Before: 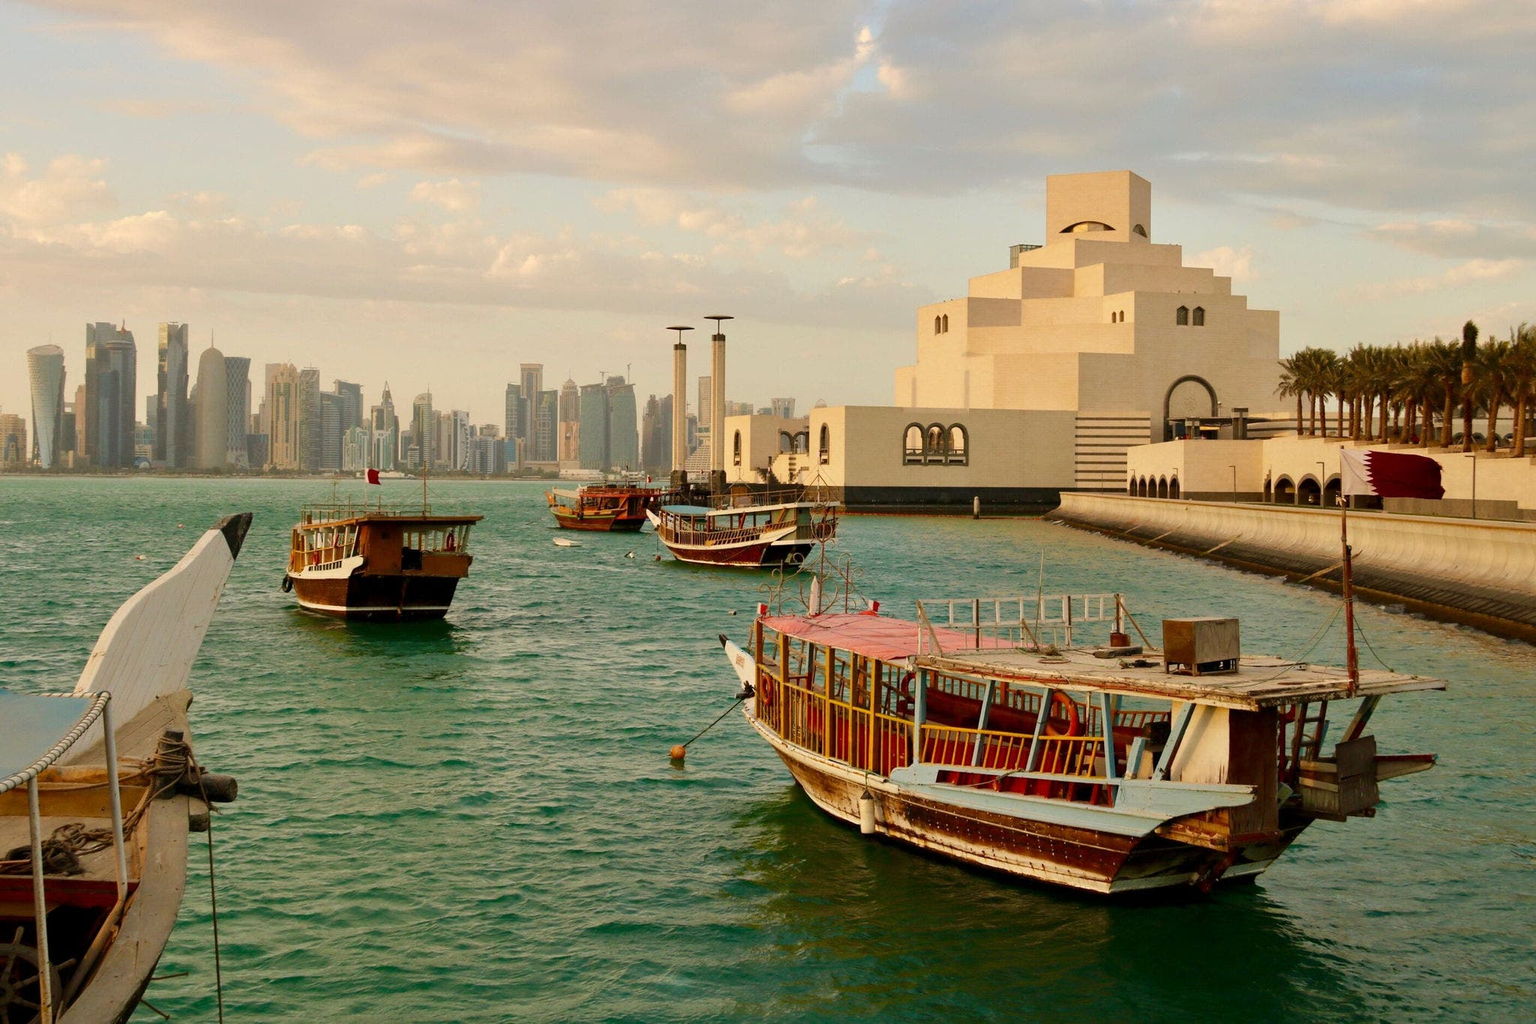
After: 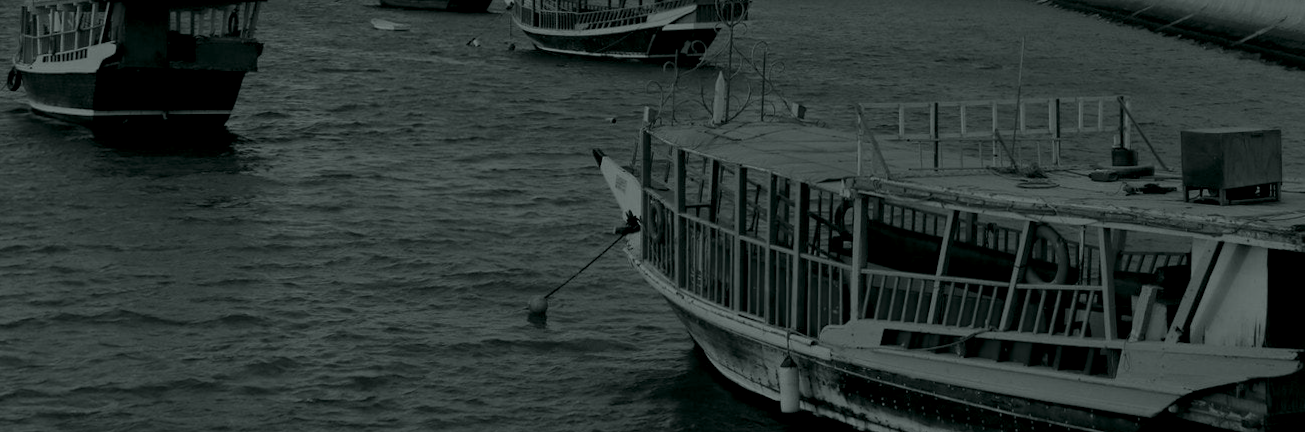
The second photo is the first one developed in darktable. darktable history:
colorize: hue 90°, saturation 19%, lightness 1.59%, version 1
crop: left 18.091%, top 51.13%, right 17.525%, bottom 16.85%
exposure: black level correction 0, exposure 1.1 EV, compensate exposure bias true, compensate highlight preservation false
rotate and perspective: rotation 0.174°, lens shift (vertical) 0.013, lens shift (horizontal) 0.019, shear 0.001, automatic cropping original format, crop left 0.007, crop right 0.991, crop top 0.016, crop bottom 0.997
